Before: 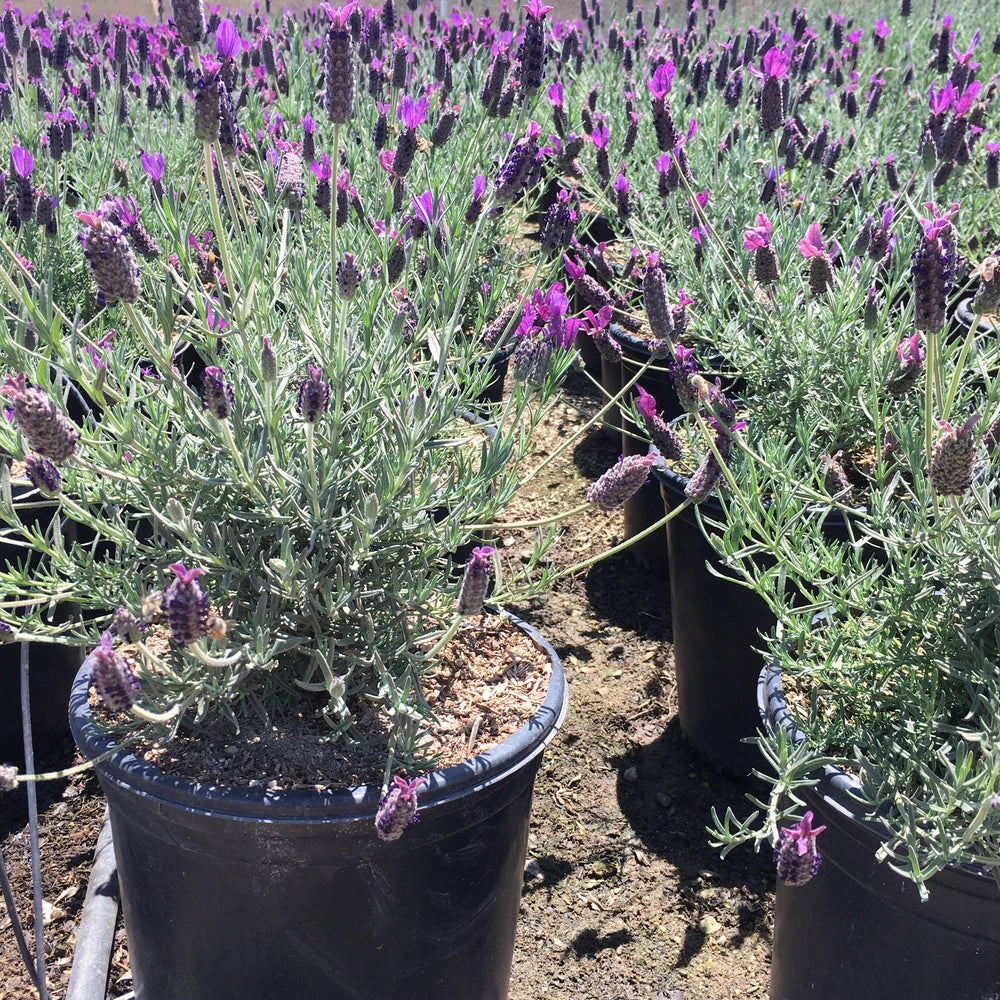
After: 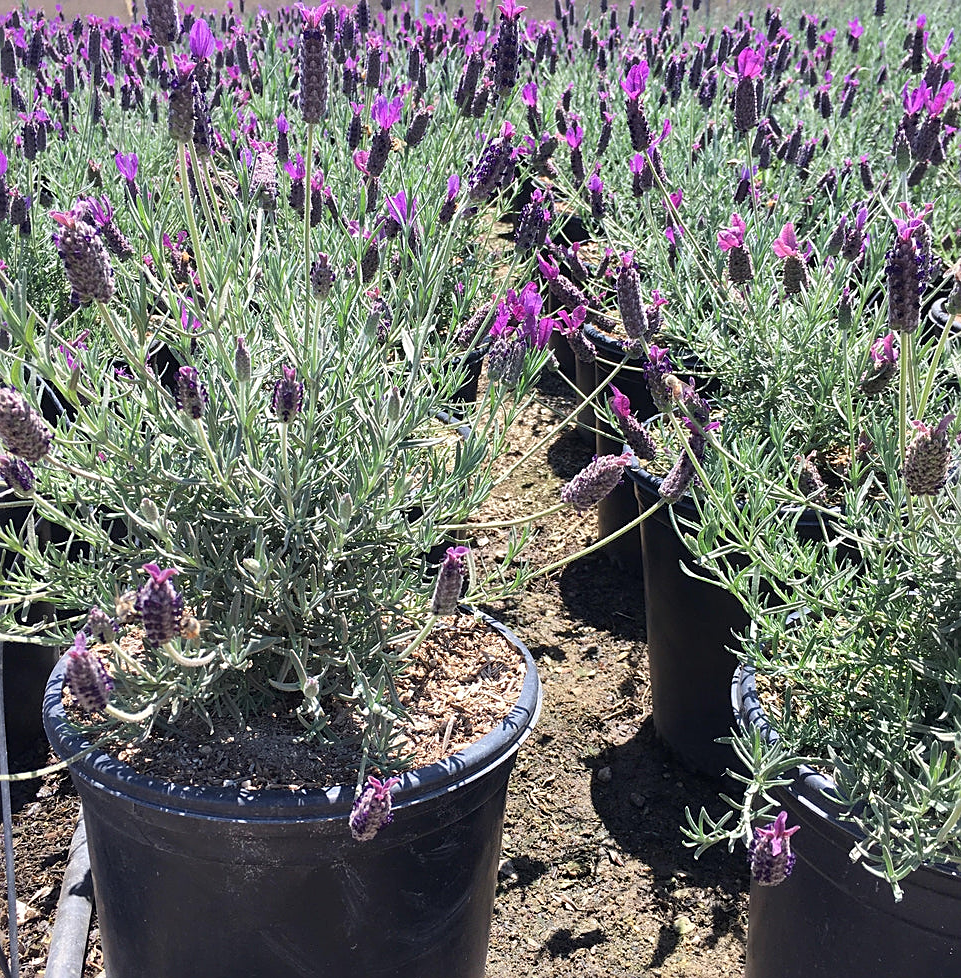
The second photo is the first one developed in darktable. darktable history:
crop and rotate: left 2.655%, right 1.154%, bottom 2.128%
sharpen: on, module defaults
